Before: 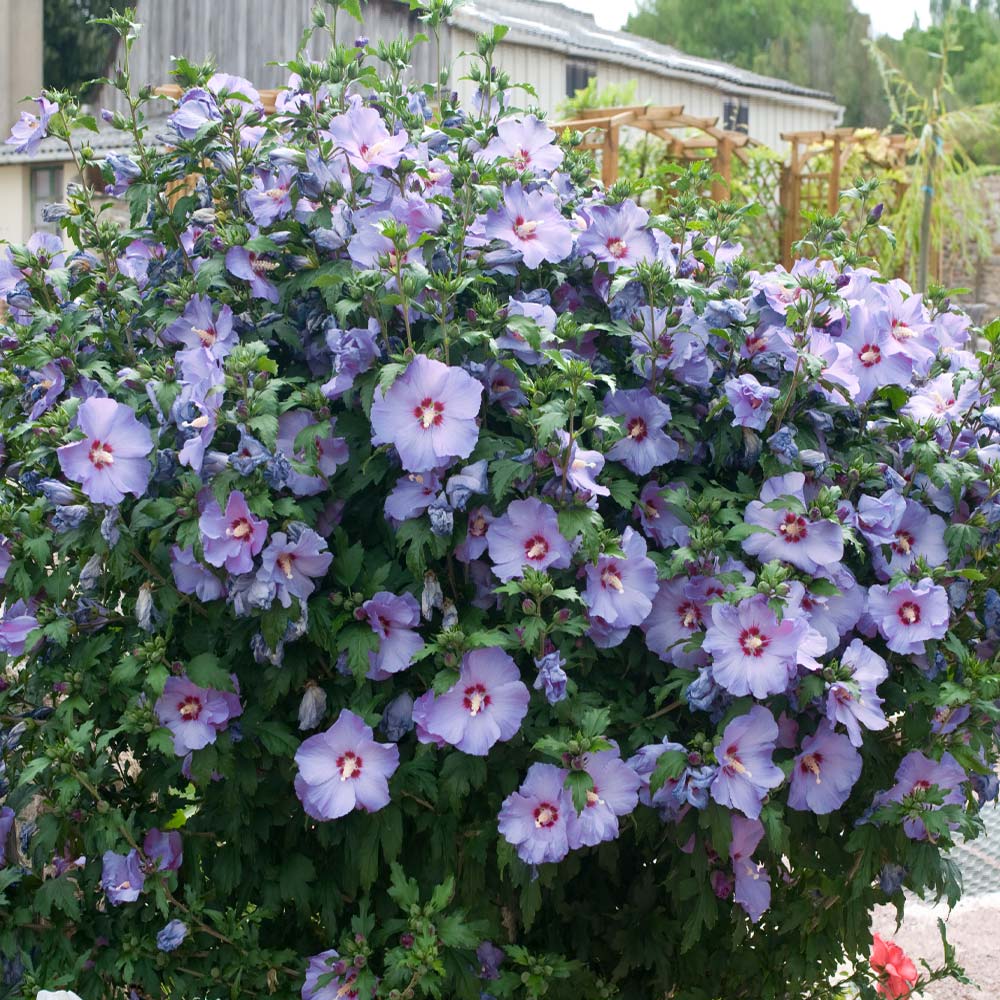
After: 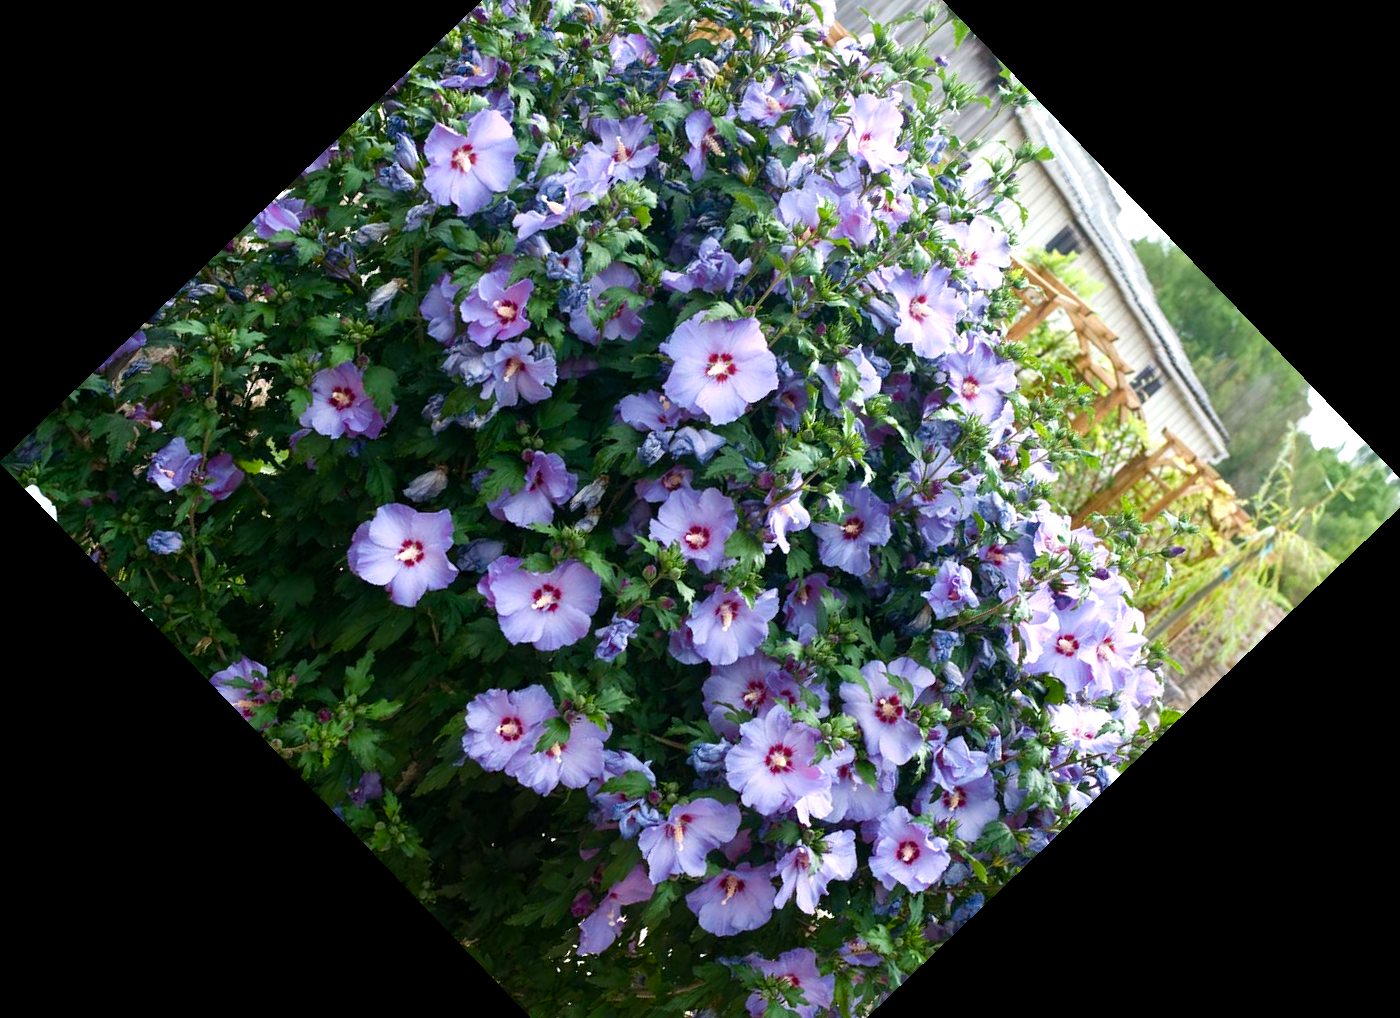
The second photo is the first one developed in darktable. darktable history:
crop and rotate: angle -46.26°, top 16.234%, right 0.912%, bottom 11.704%
color balance rgb: shadows lift › luminance -20%, power › hue 72.24°, highlights gain › luminance 15%, global offset › hue 171.6°, perceptual saturation grading › highlights -15%, perceptual saturation grading › shadows 25%, global vibrance 35%, contrast 10%
